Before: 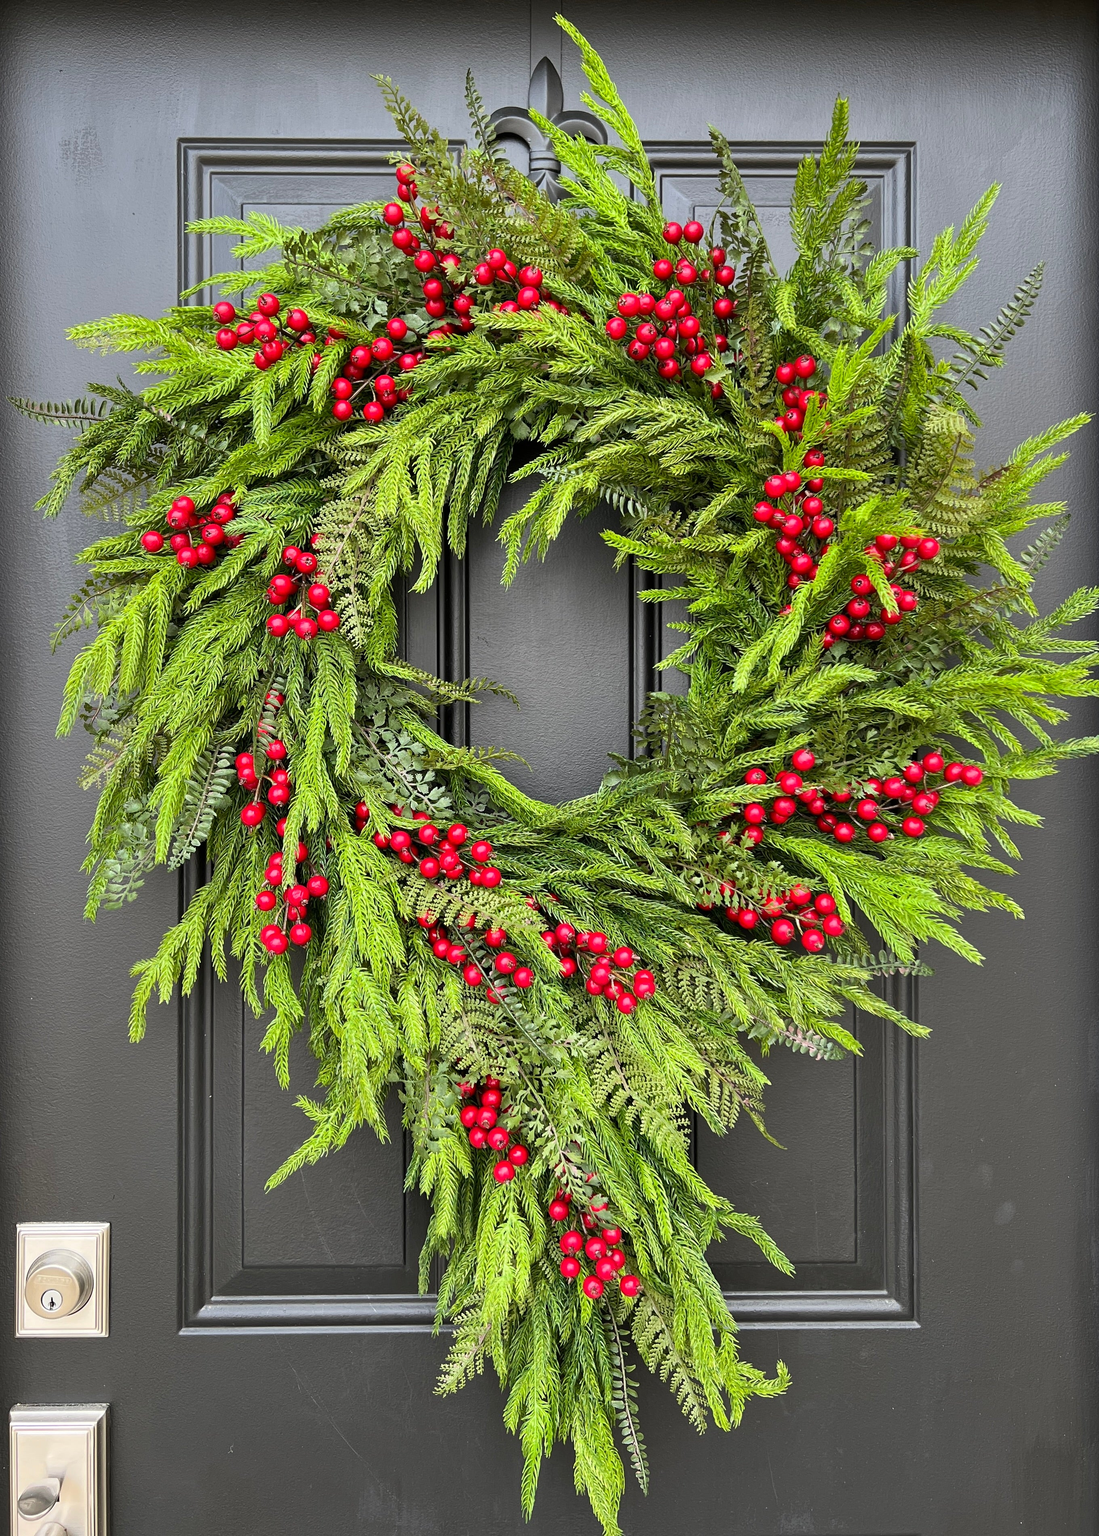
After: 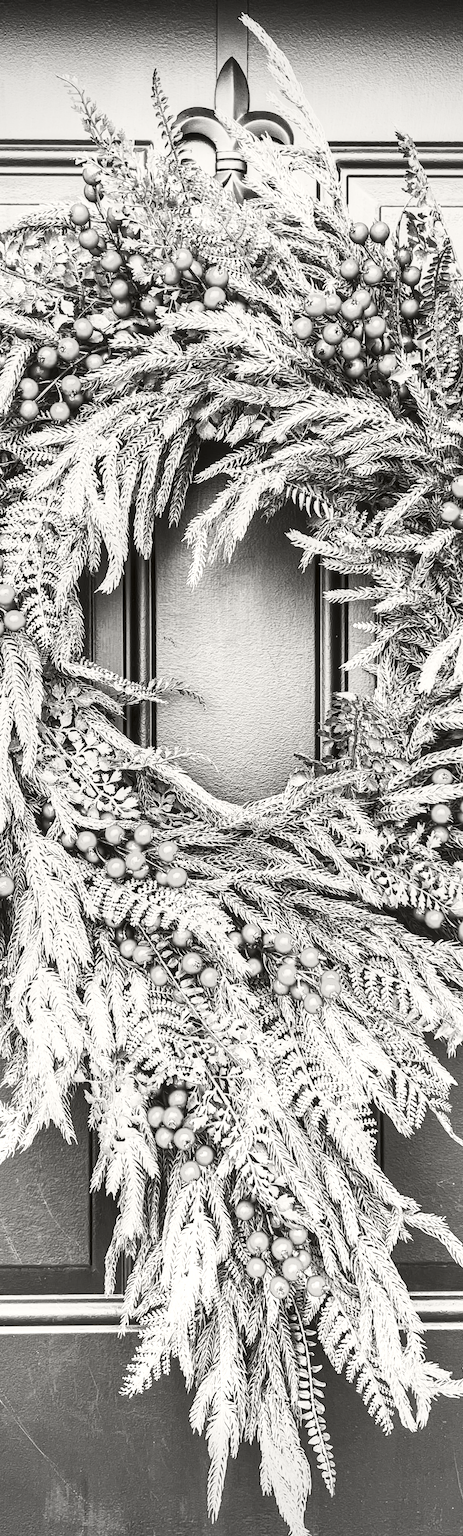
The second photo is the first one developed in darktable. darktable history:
local contrast: detail 130%
contrast brightness saturation: contrast 0.53, brightness 0.47, saturation -1
tone curve: curves: ch0 [(0, 0.026) (0.184, 0.172) (0.391, 0.468) (0.446, 0.56) (0.605, 0.758) (0.831, 0.931) (0.992, 1)]; ch1 [(0, 0) (0.437, 0.447) (0.501, 0.502) (0.538, 0.539) (0.574, 0.589) (0.617, 0.64) (0.699, 0.749) (0.859, 0.919) (1, 1)]; ch2 [(0, 0) (0.33, 0.301) (0.421, 0.443) (0.447, 0.482) (0.499, 0.509) (0.538, 0.564) (0.585, 0.615) (0.664, 0.664) (1, 1)], color space Lab, independent channels, preserve colors none
crop: left 28.583%, right 29.231%
vignetting: on, module defaults
